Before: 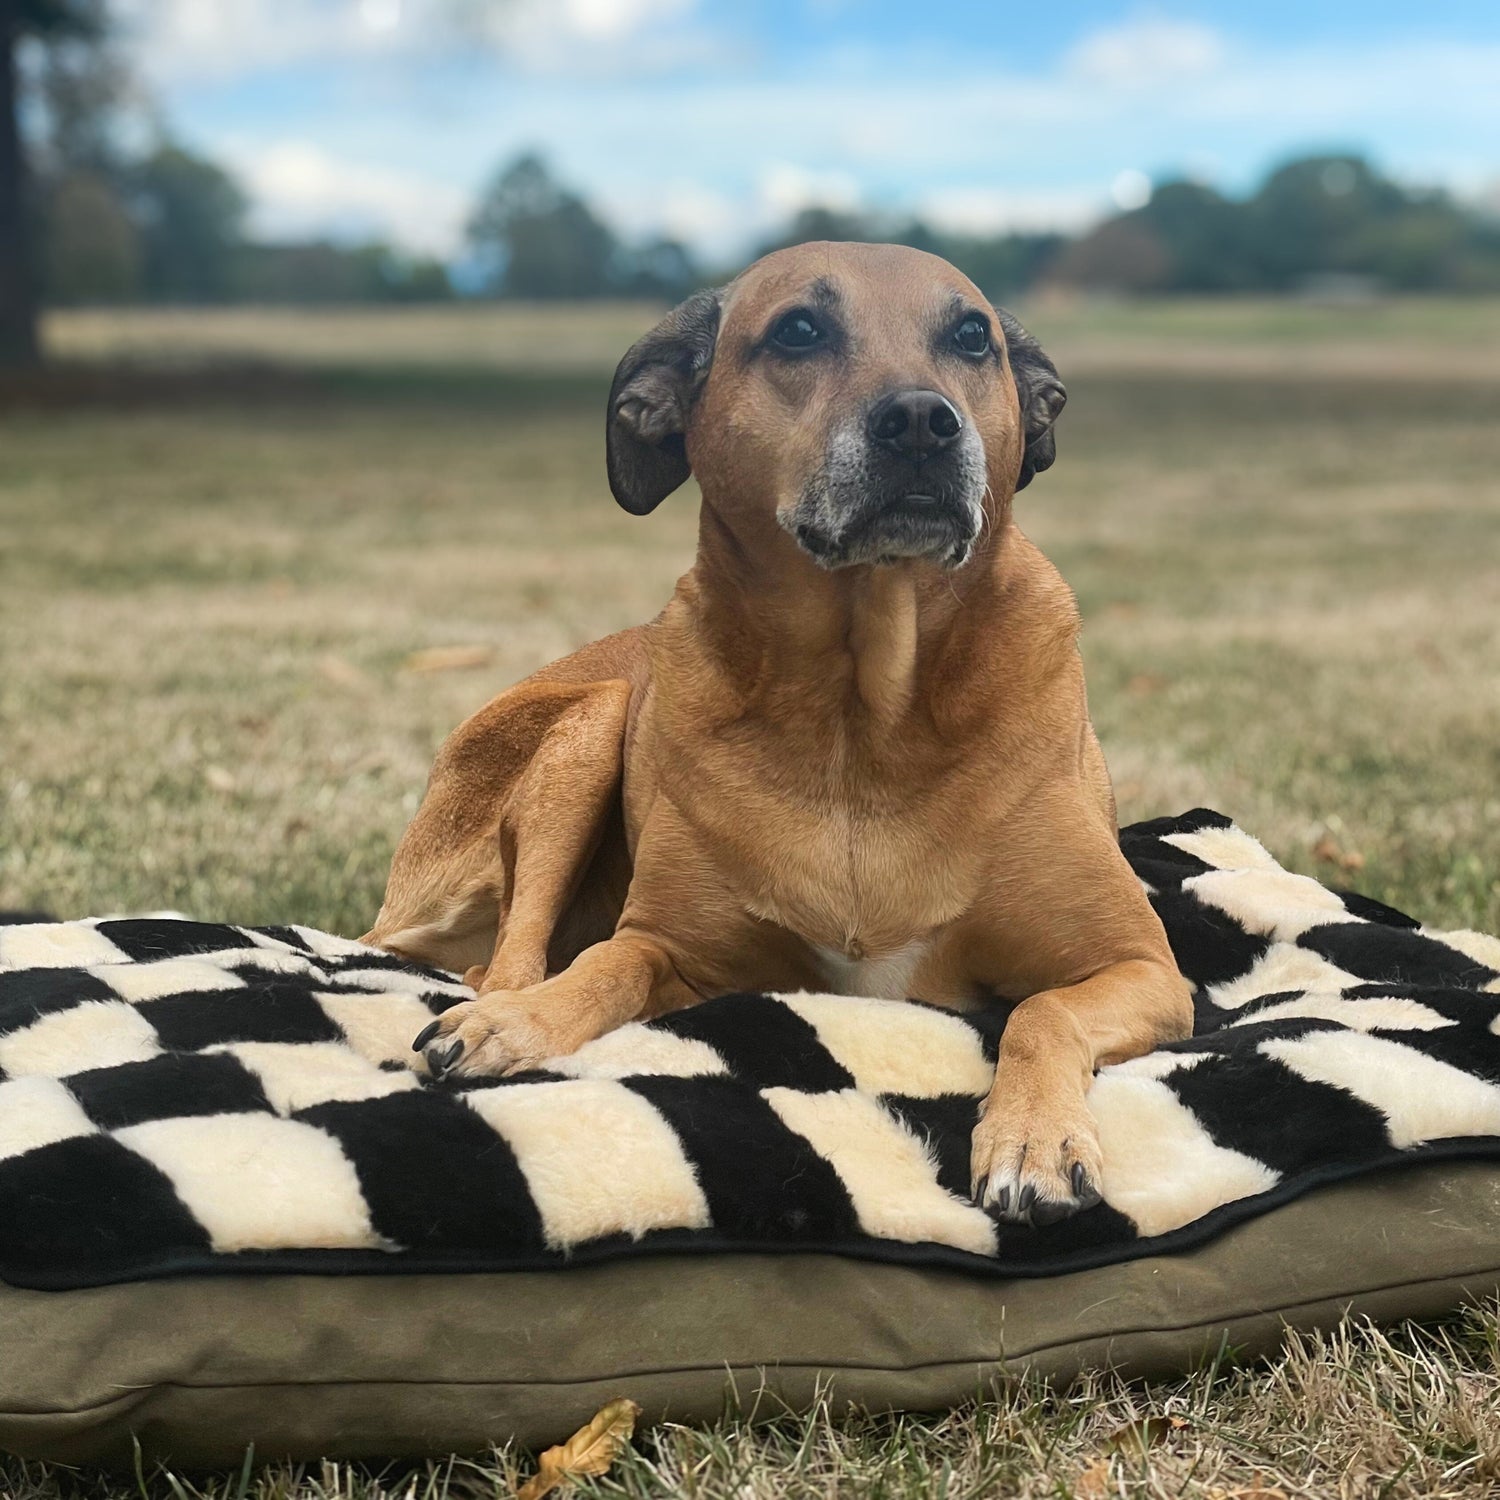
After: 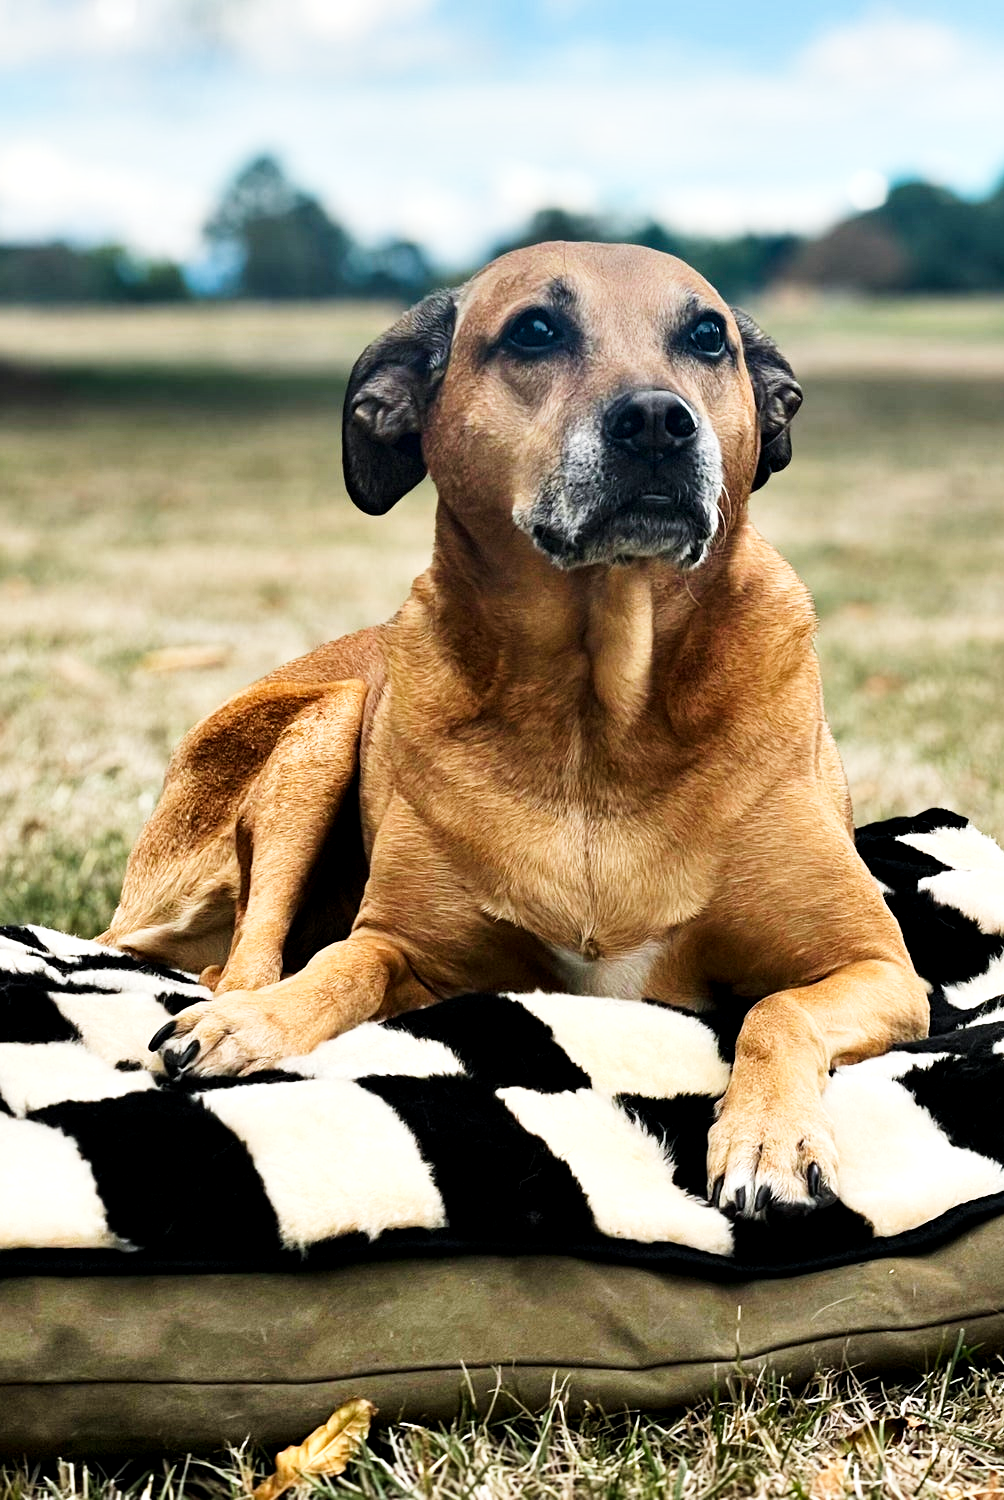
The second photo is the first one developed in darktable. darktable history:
contrast equalizer: octaves 7, y [[0.6 ×6], [0.55 ×6], [0 ×6], [0 ×6], [0 ×6]]
tone curve: curves: ch0 [(0, 0) (0.051, 0.021) (0.11, 0.069) (0.249, 0.235) (0.452, 0.526) (0.596, 0.713) (0.703, 0.83) (0.851, 0.938) (1, 1)]; ch1 [(0, 0) (0.1, 0.038) (0.318, 0.221) (0.413, 0.325) (0.443, 0.412) (0.483, 0.474) (0.503, 0.501) (0.516, 0.517) (0.548, 0.568) (0.569, 0.599) (0.594, 0.634) (0.666, 0.701) (1, 1)]; ch2 [(0, 0) (0.453, 0.435) (0.479, 0.476) (0.504, 0.5) (0.529, 0.537) (0.556, 0.583) (0.584, 0.618) (0.824, 0.815) (1, 1)], preserve colors none
crop and rotate: left 17.614%, right 15.449%
